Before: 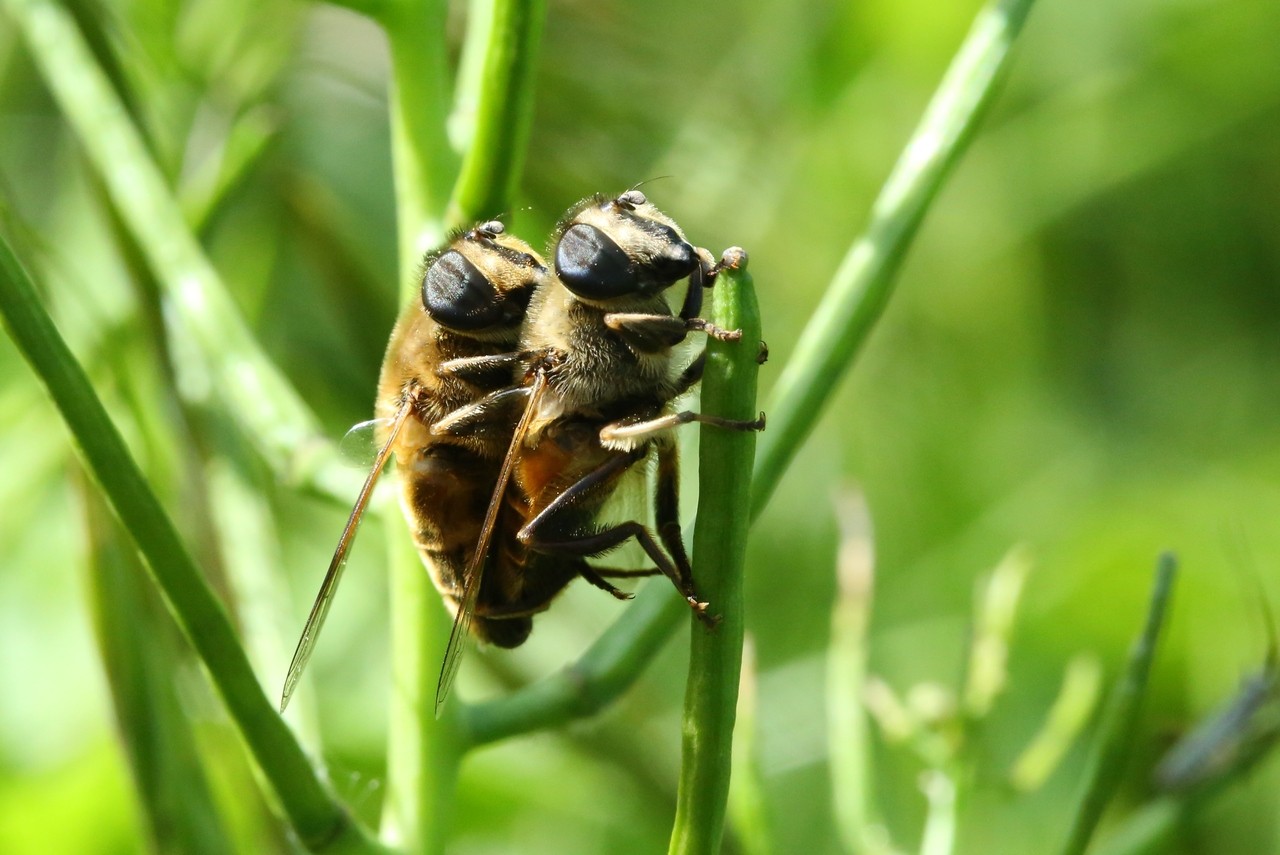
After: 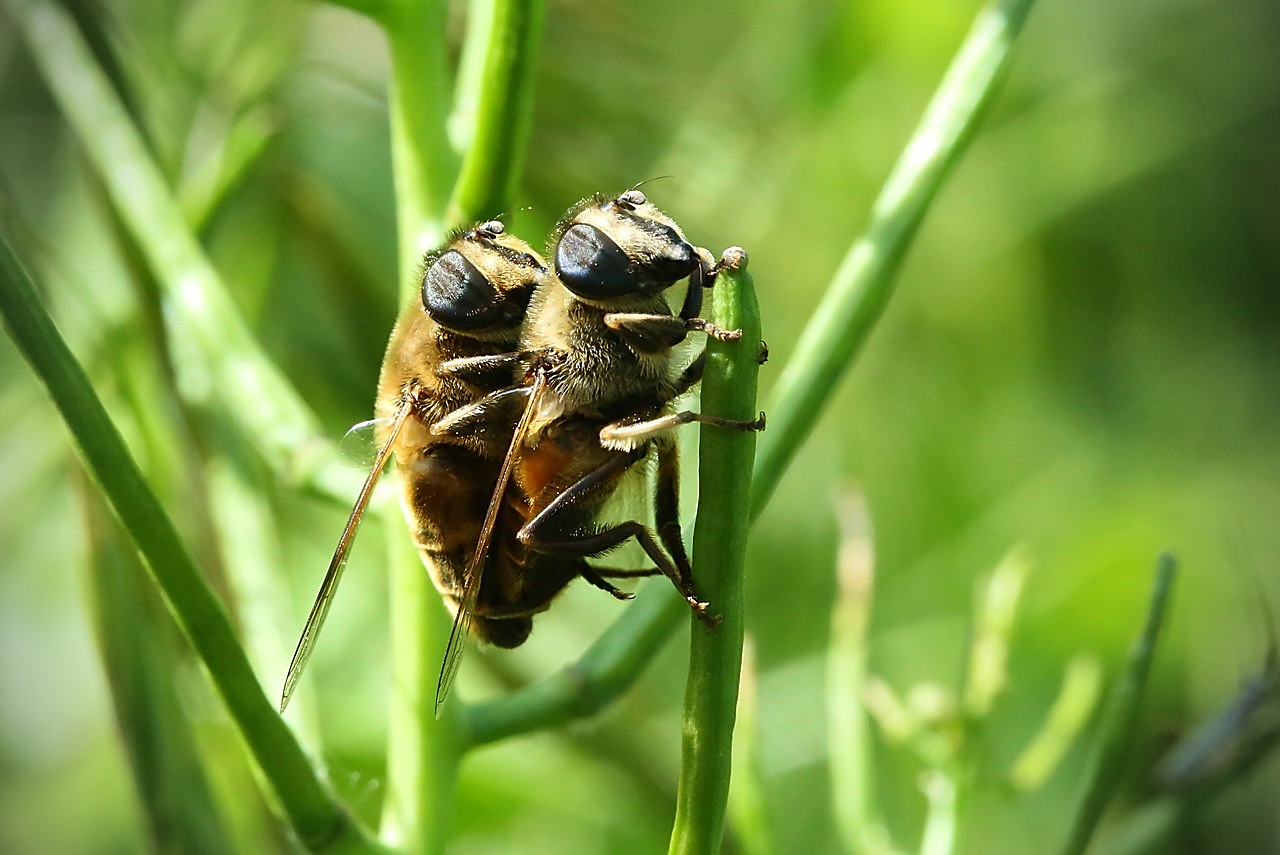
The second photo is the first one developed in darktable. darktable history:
sharpen: radius 1.367, amount 1.254, threshold 0.77
velvia: on, module defaults
vignetting: fall-off start 79.87%, brightness -0.876
